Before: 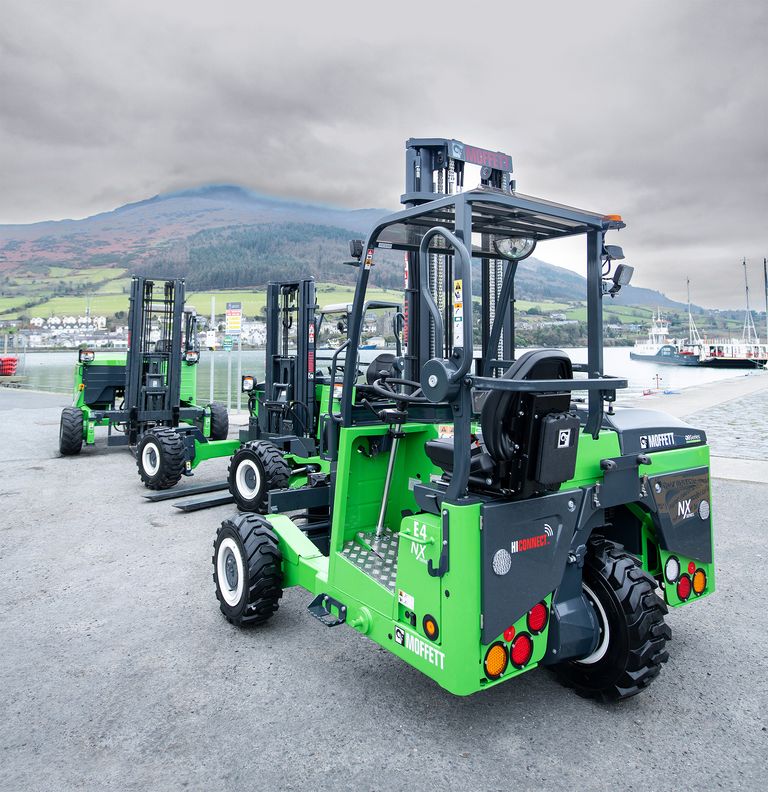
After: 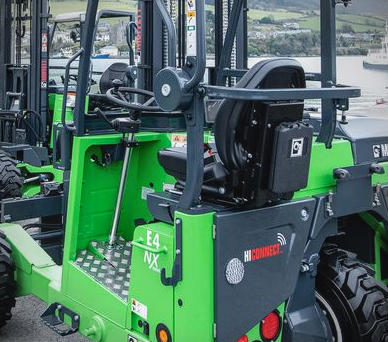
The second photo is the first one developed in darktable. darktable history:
vignetting: unbound false
crop: left 34.82%, top 36.831%, right 14.536%, bottom 19.966%
contrast brightness saturation: contrast -0.11
local contrast: on, module defaults
